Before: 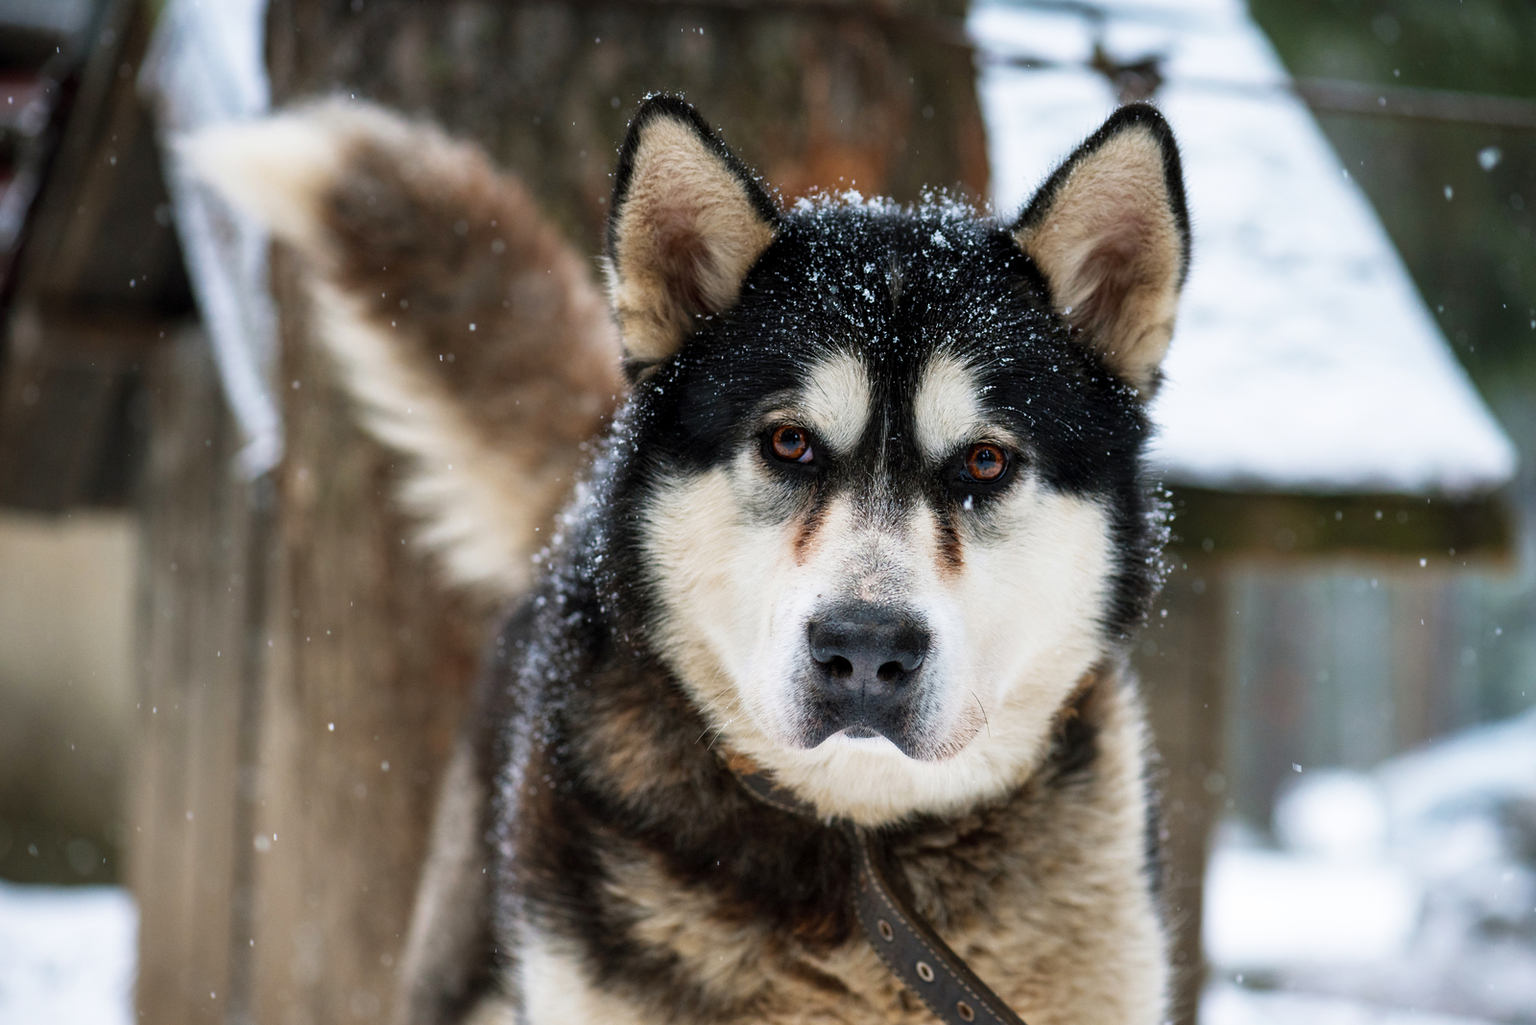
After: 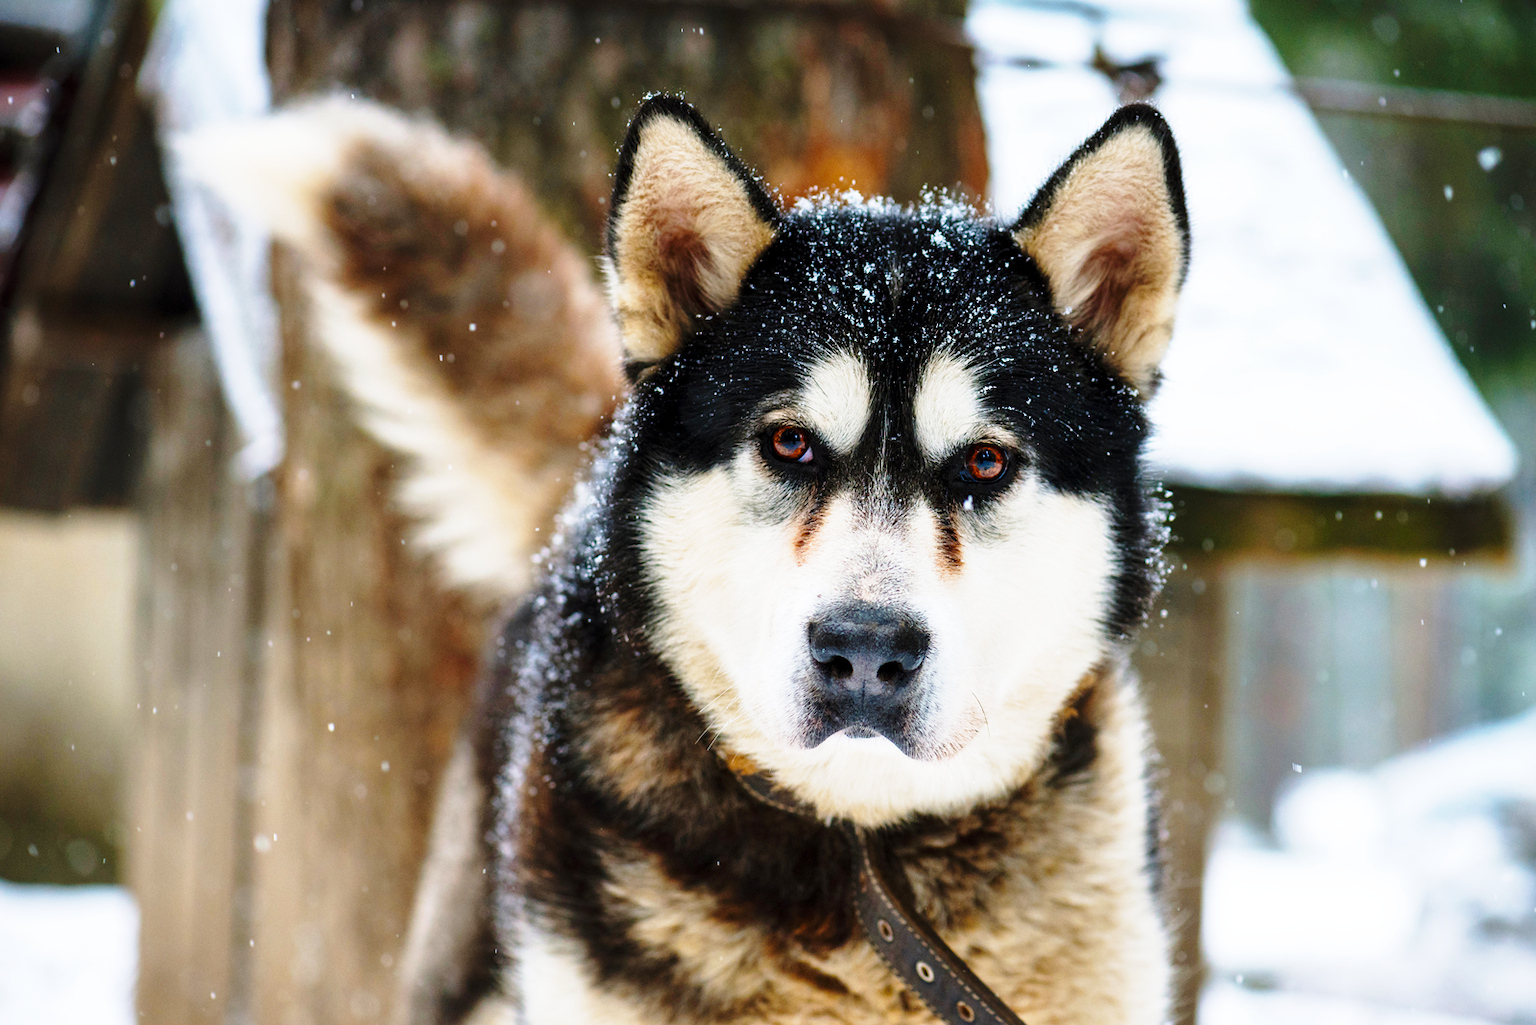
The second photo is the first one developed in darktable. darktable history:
base curve: curves: ch0 [(0, 0) (0.028, 0.03) (0.121, 0.232) (0.46, 0.748) (0.859, 0.968) (1, 1)], preserve colors none
exposure: exposure 0.014 EV, compensate highlight preservation false
color balance rgb: perceptual saturation grading › global saturation 20%, global vibrance 10%
